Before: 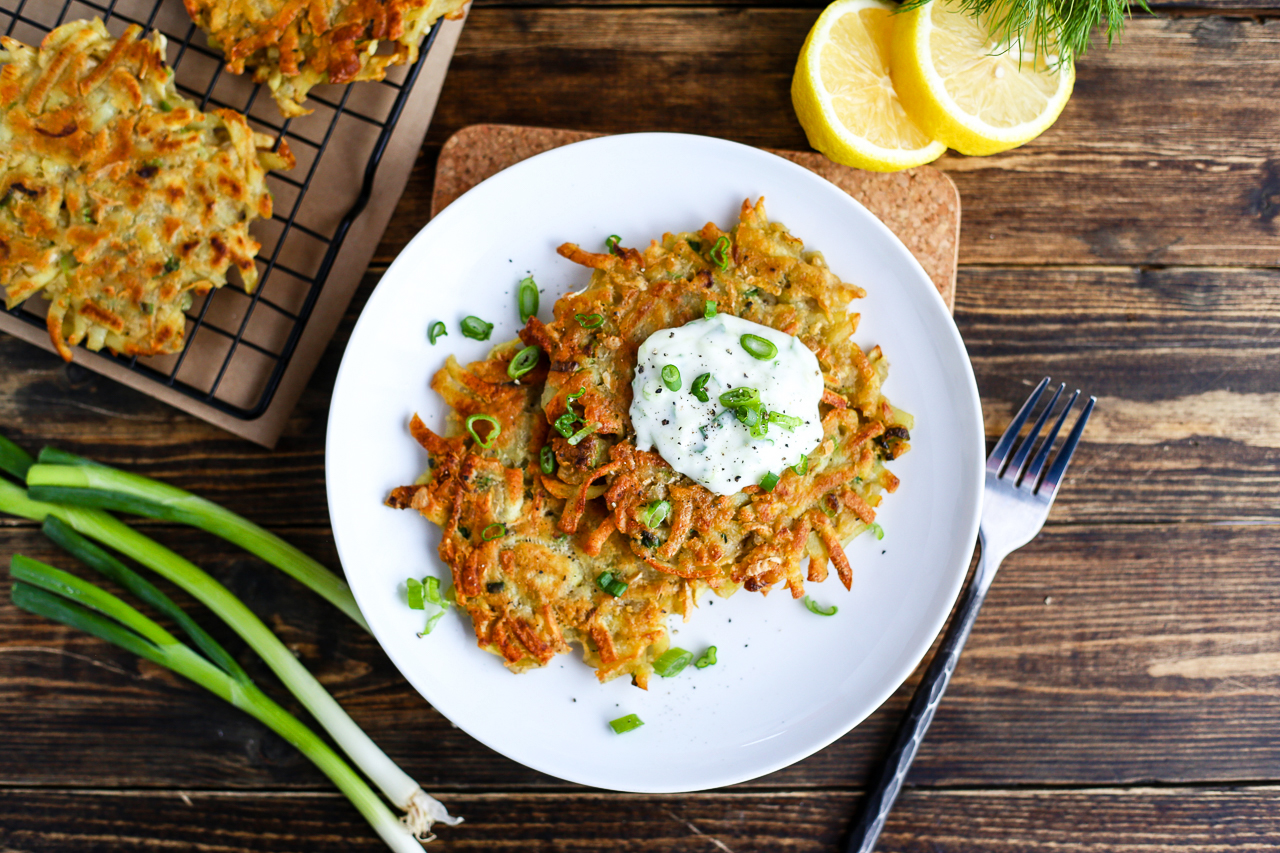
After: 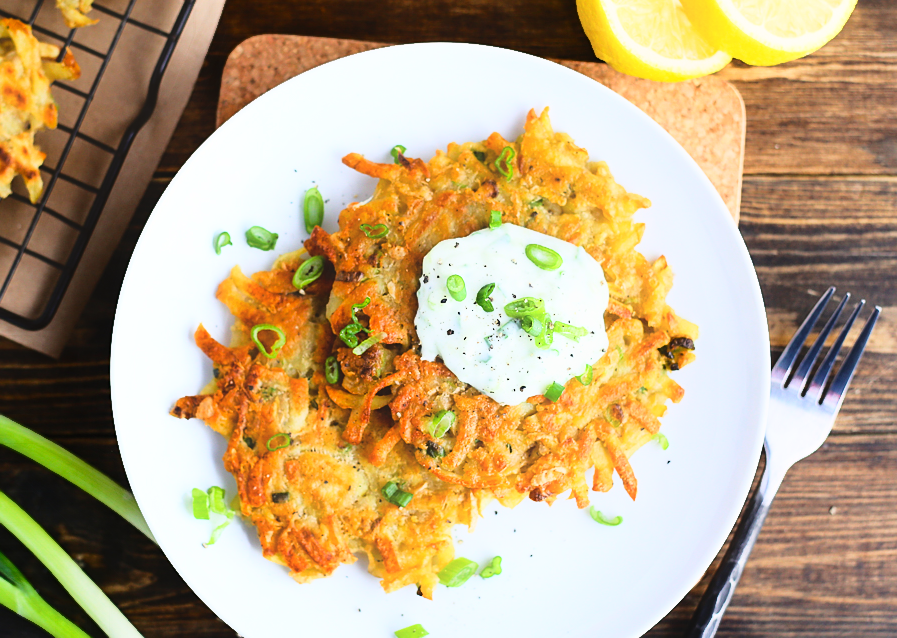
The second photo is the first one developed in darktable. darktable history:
crop and rotate: left 16.823%, top 10.695%, right 13.042%, bottom 14.438%
sharpen: radius 1.277, amount 0.289, threshold 0.24
base curve: curves: ch0 [(0, 0) (0.028, 0.03) (0.121, 0.232) (0.46, 0.748) (0.859, 0.968) (1, 1)]
contrast equalizer: y [[0.6 ×6], [0.55 ×6], [0 ×6], [0 ×6], [0 ×6]], mix -0.985
